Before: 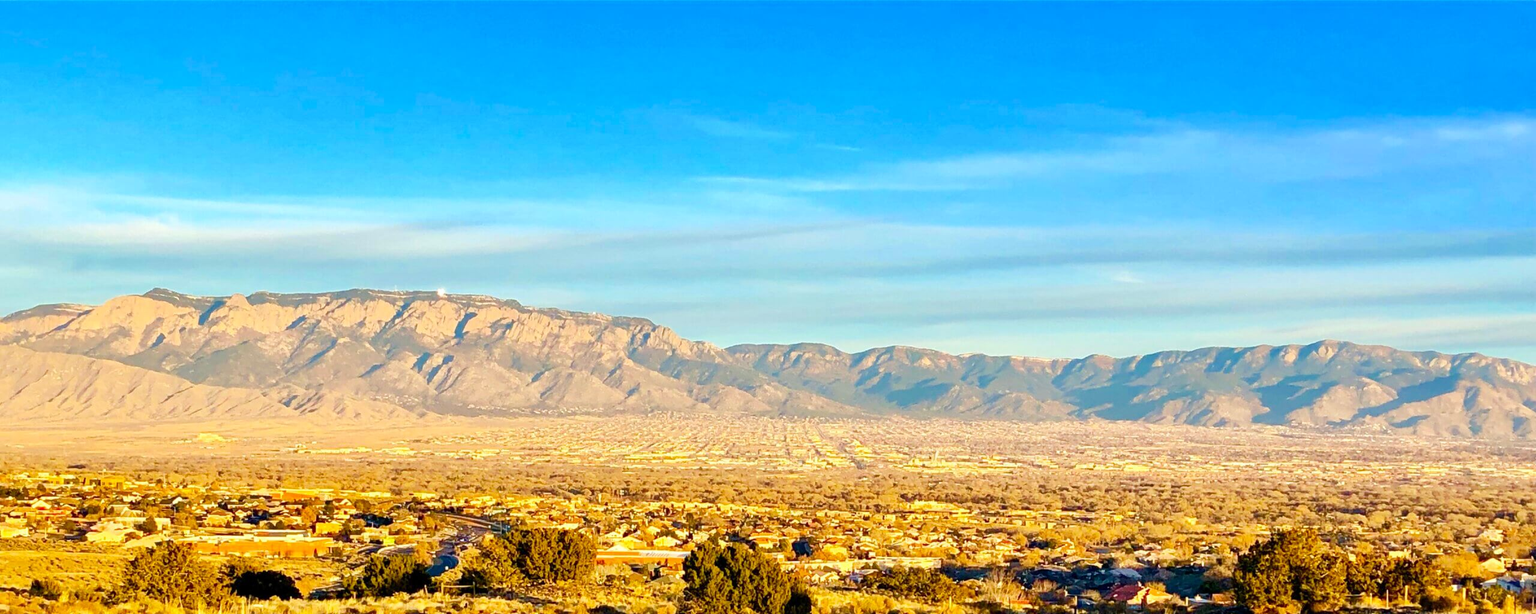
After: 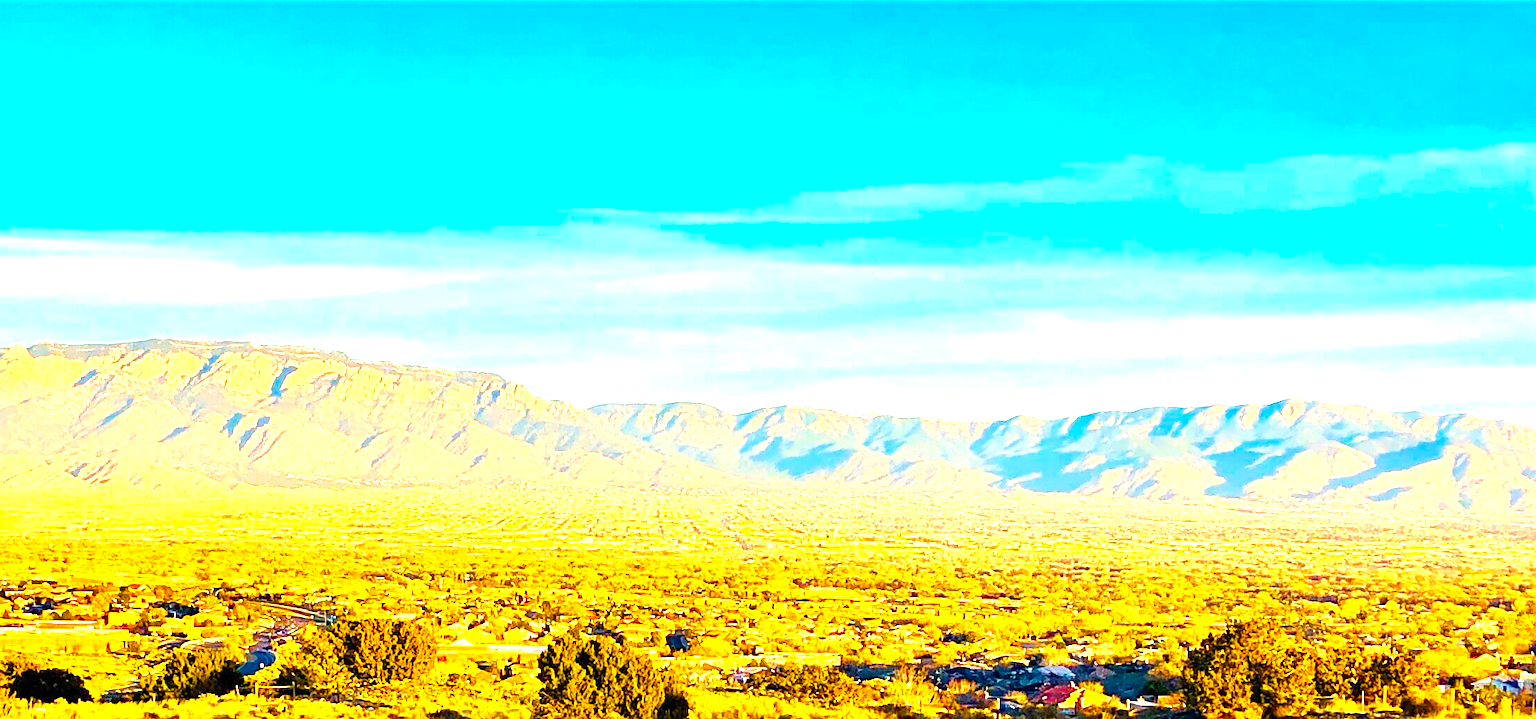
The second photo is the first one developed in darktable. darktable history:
crop and rotate: left 14.565%
color balance rgb: highlights gain › chroma 2.098%, highlights gain › hue 75.09°, perceptual saturation grading › global saturation 29.972%, global vibrance 20%
sharpen: radius 1.906, amount 0.398, threshold 1.696
exposure: black level correction 0, exposure 1.291 EV, compensate highlight preservation false
